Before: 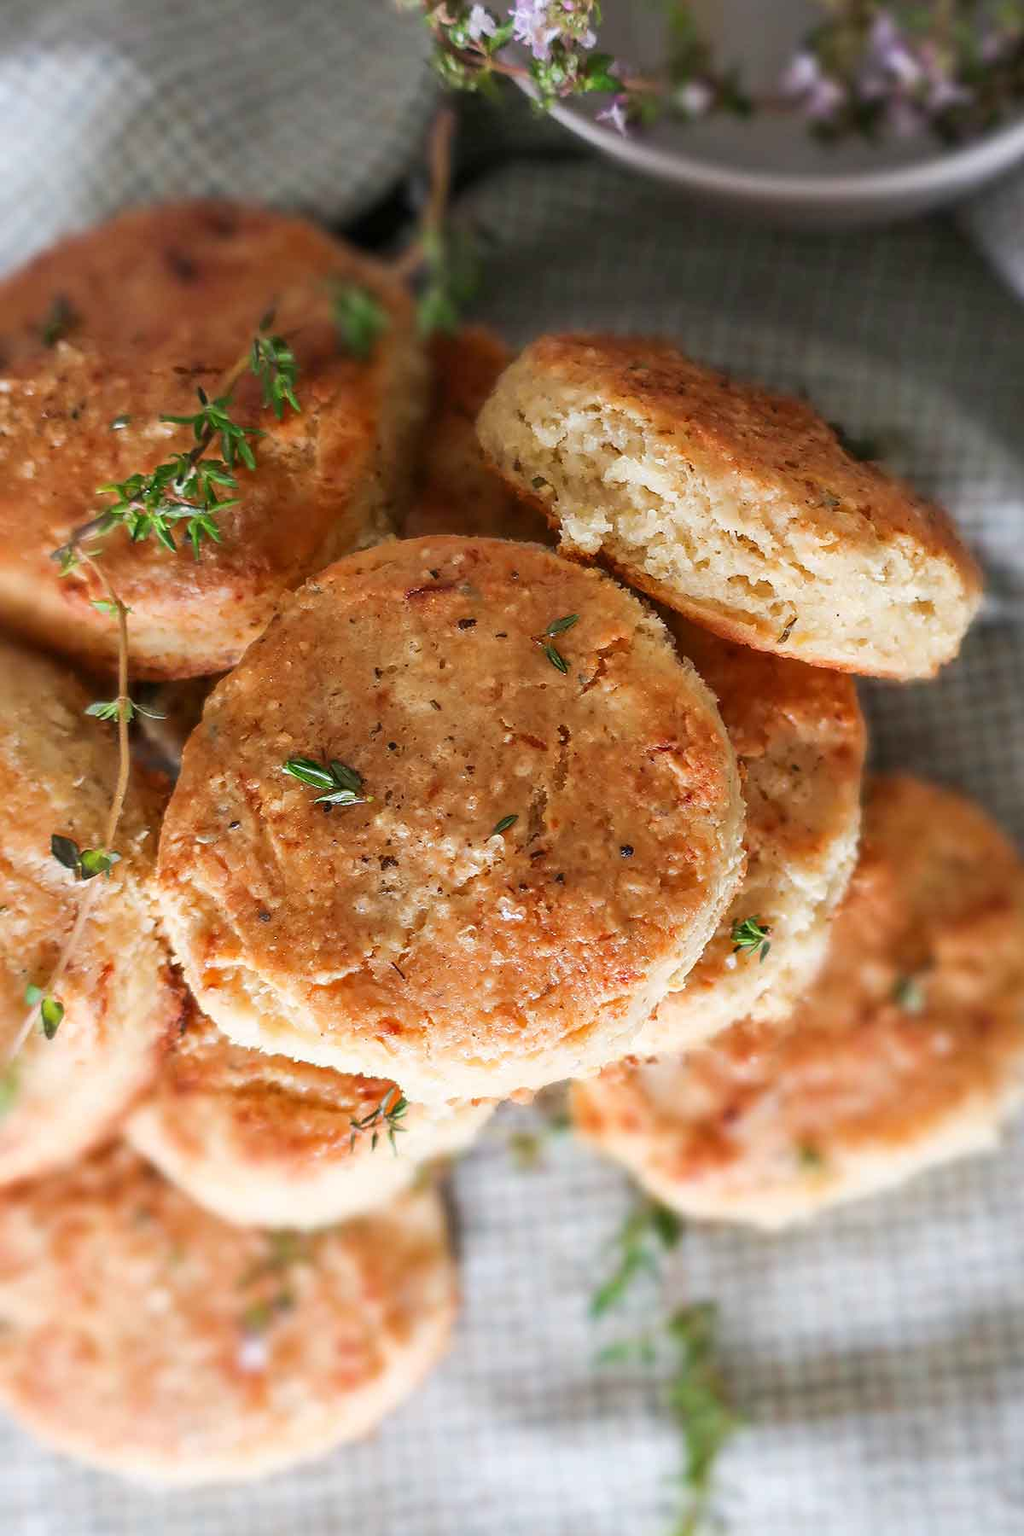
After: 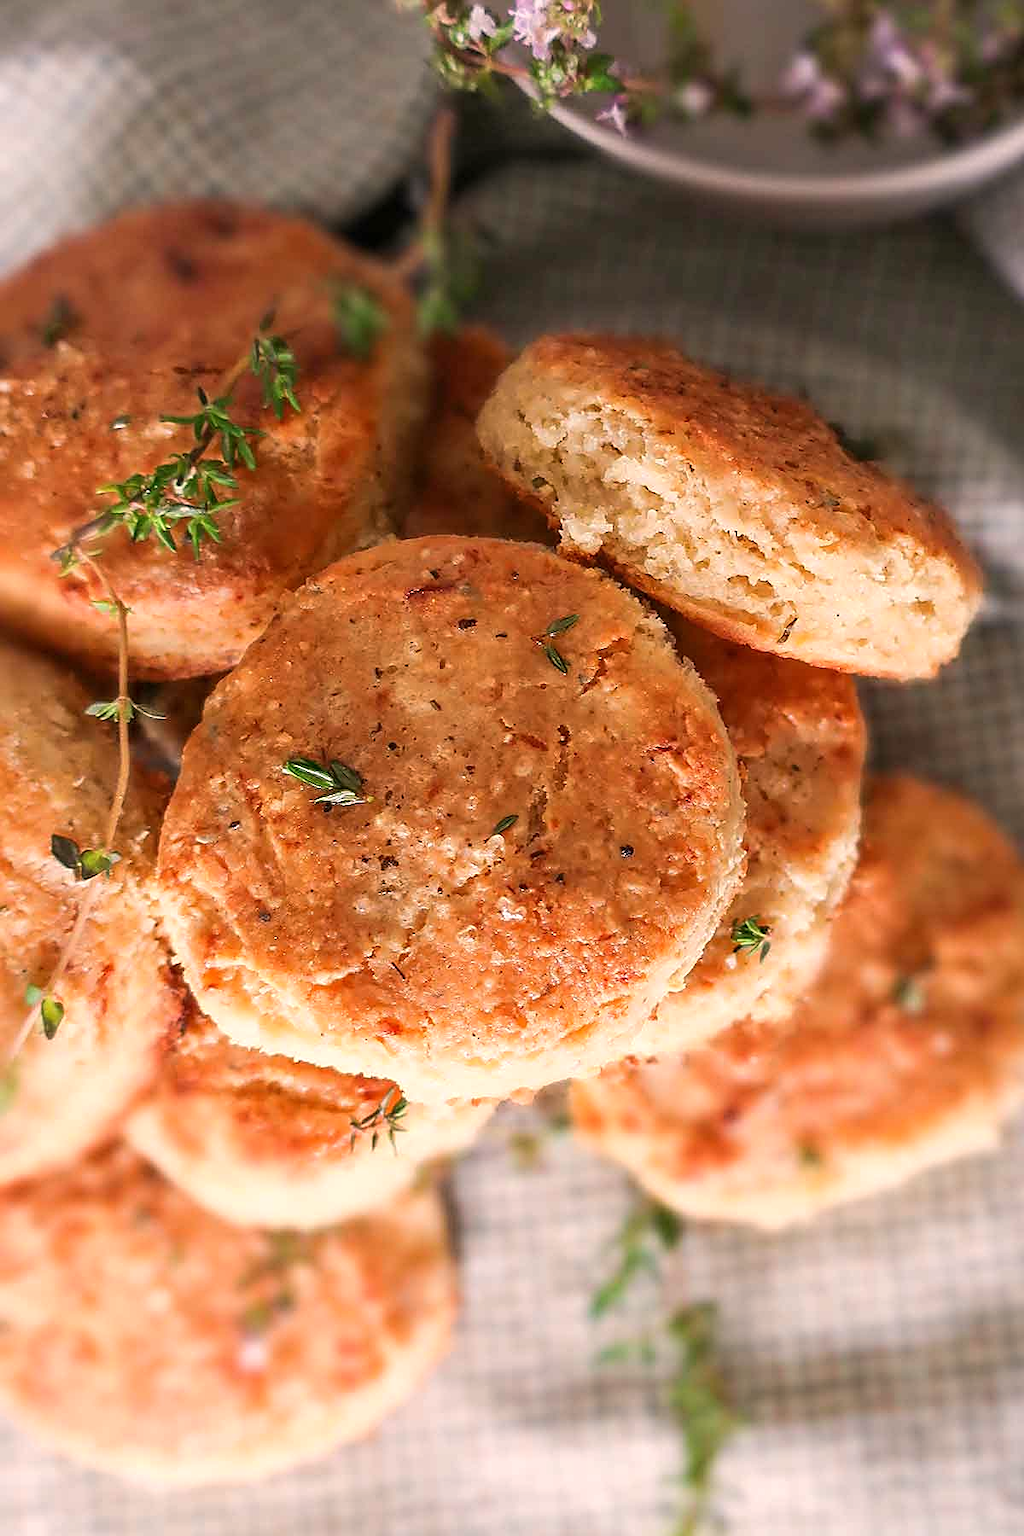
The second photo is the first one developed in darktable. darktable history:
sharpen: amount 0.478
white balance: red 1.127, blue 0.943
